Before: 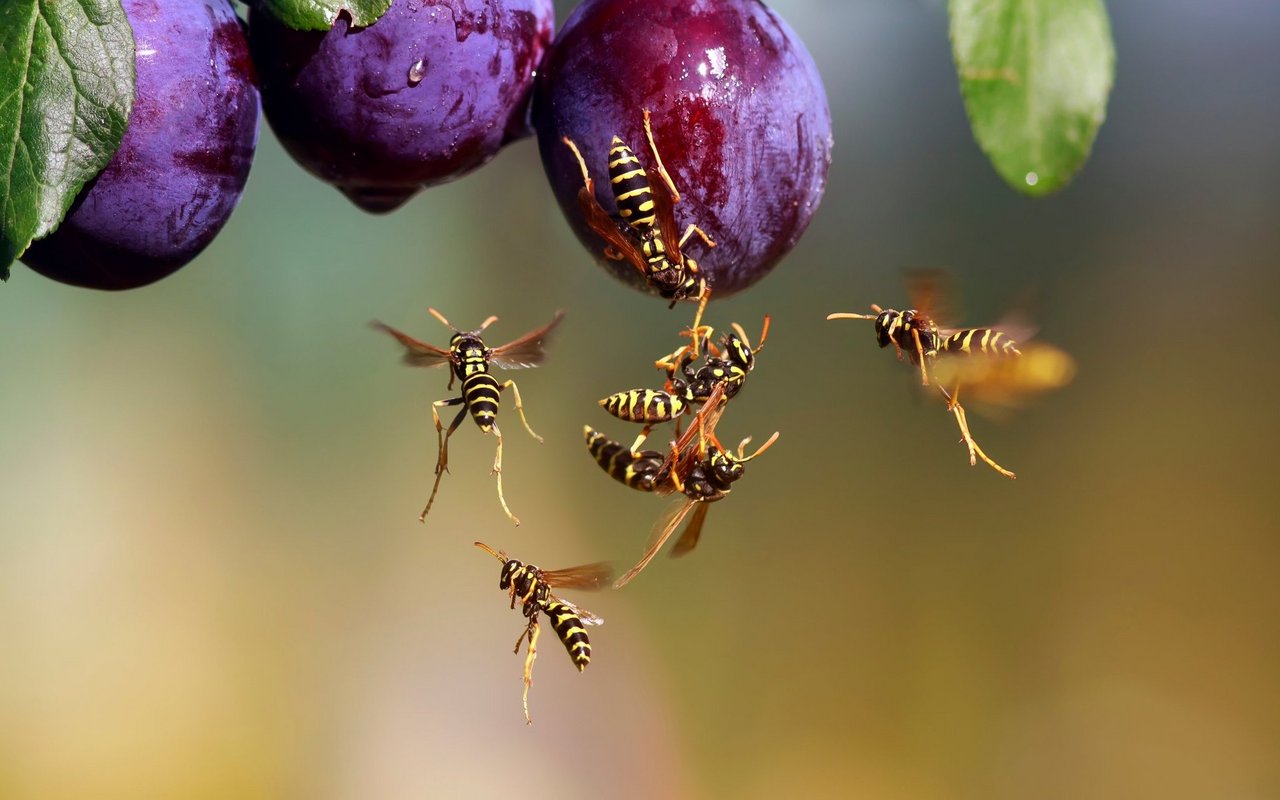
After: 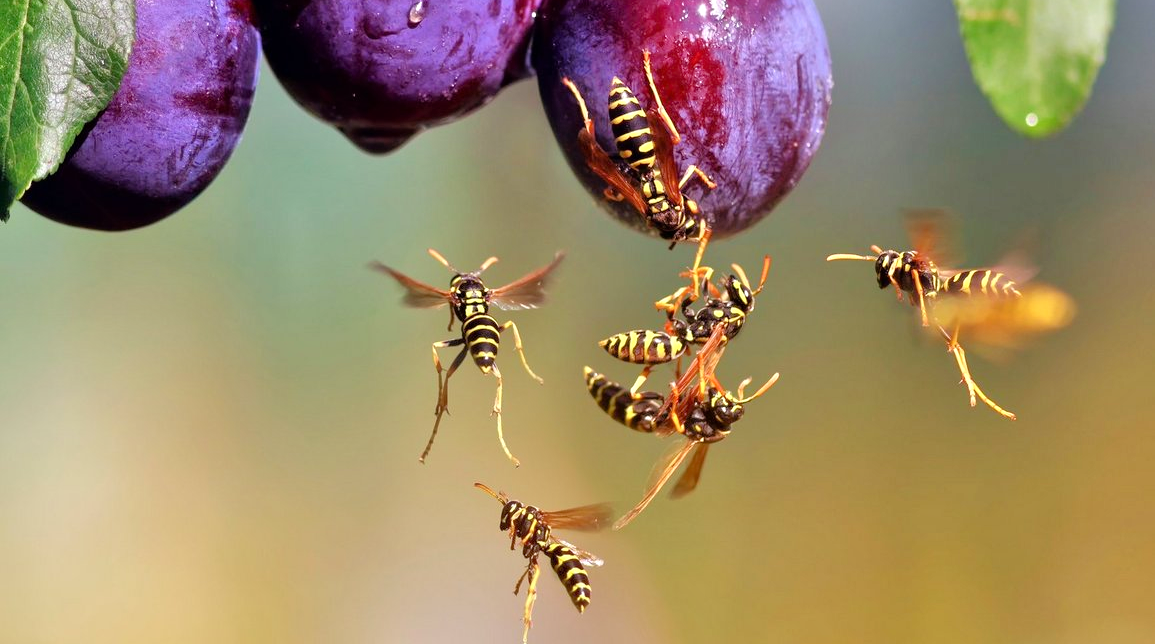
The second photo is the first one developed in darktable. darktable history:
crop: top 7.49%, right 9.717%, bottom 11.943%
tone equalizer: -7 EV 0.15 EV, -6 EV 0.6 EV, -5 EV 1.15 EV, -4 EV 1.33 EV, -3 EV 1.15 EV, -2 EV 0.6 EV, -1 EV 0.15 EV, mask exposure compensation -0.5 EV
